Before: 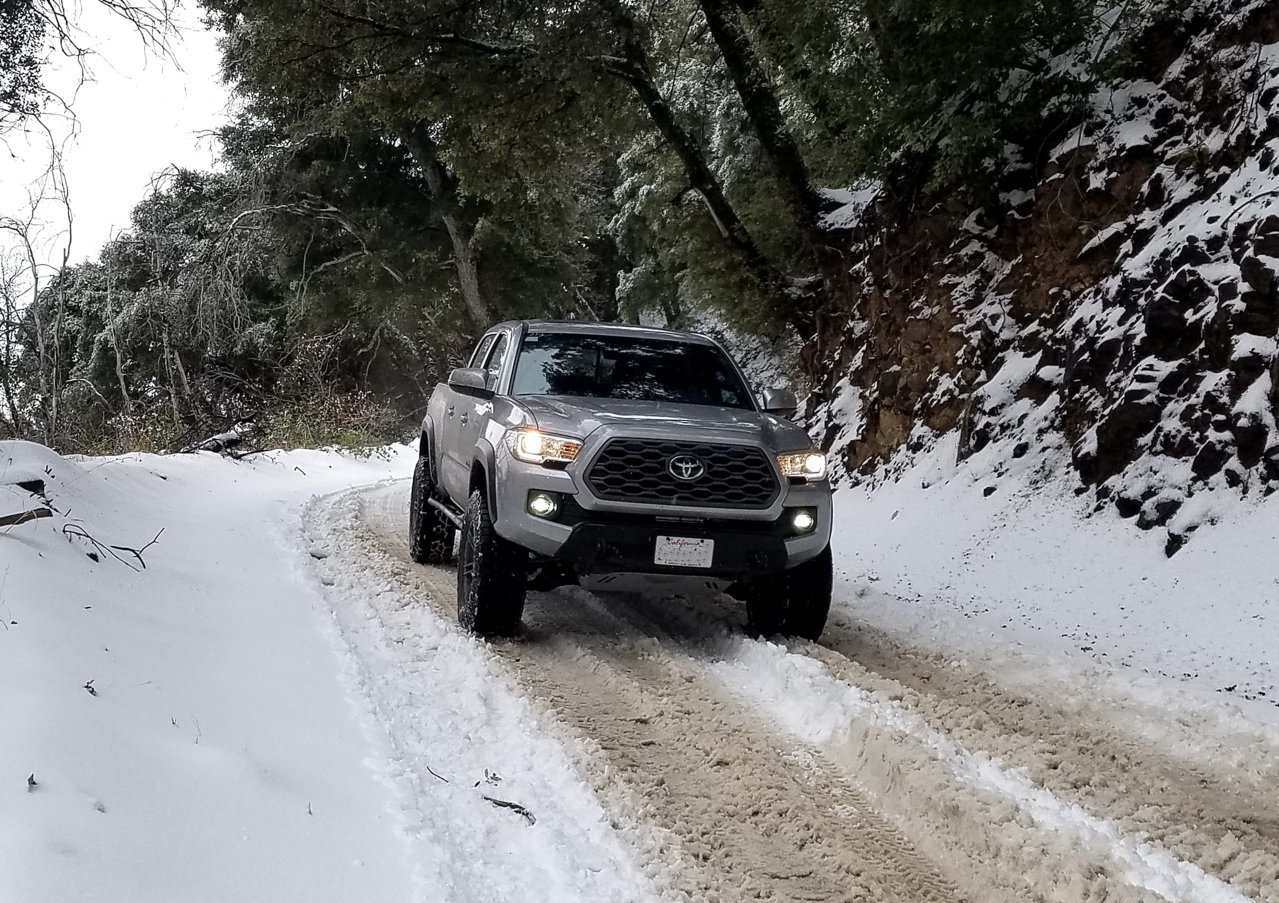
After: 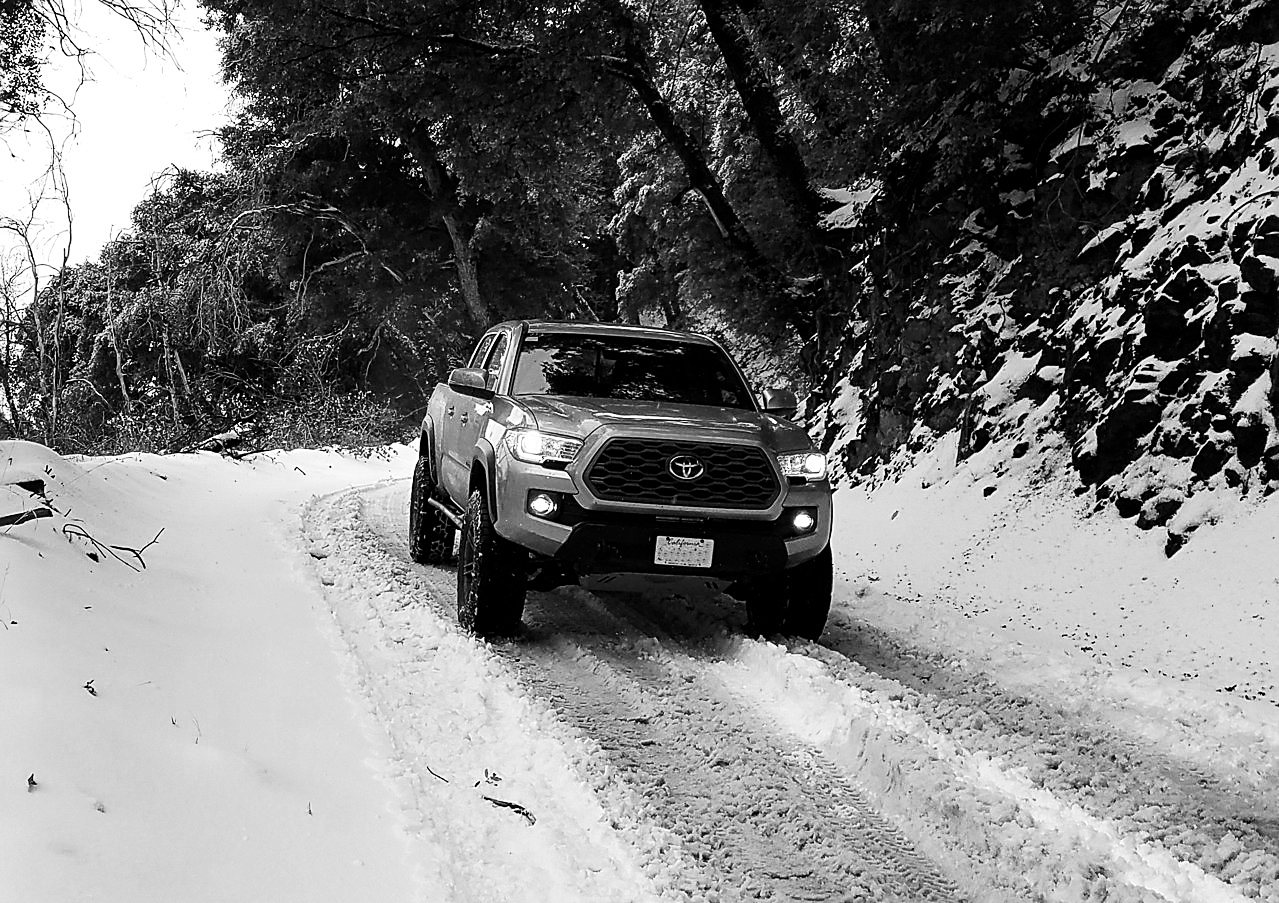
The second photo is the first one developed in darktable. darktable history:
sharpen: on, module defaults
contrast brightness saturation: contrast 0.246, saturation -0.312
color zones: curves: ch0 [(0.002, 0.593) (0.143, 0.417) (0.285, 0.541) (0.455, 0.289) (0.608, 0.327) (0.727, 0.283) (0.869, 0.571) (1, 0.603)]; ch1 [(0, 0) (0.143, 0) (0.286, 0) (0.429, 0) (0.571, 0) (0.714, 0) (0.857, 0)]
